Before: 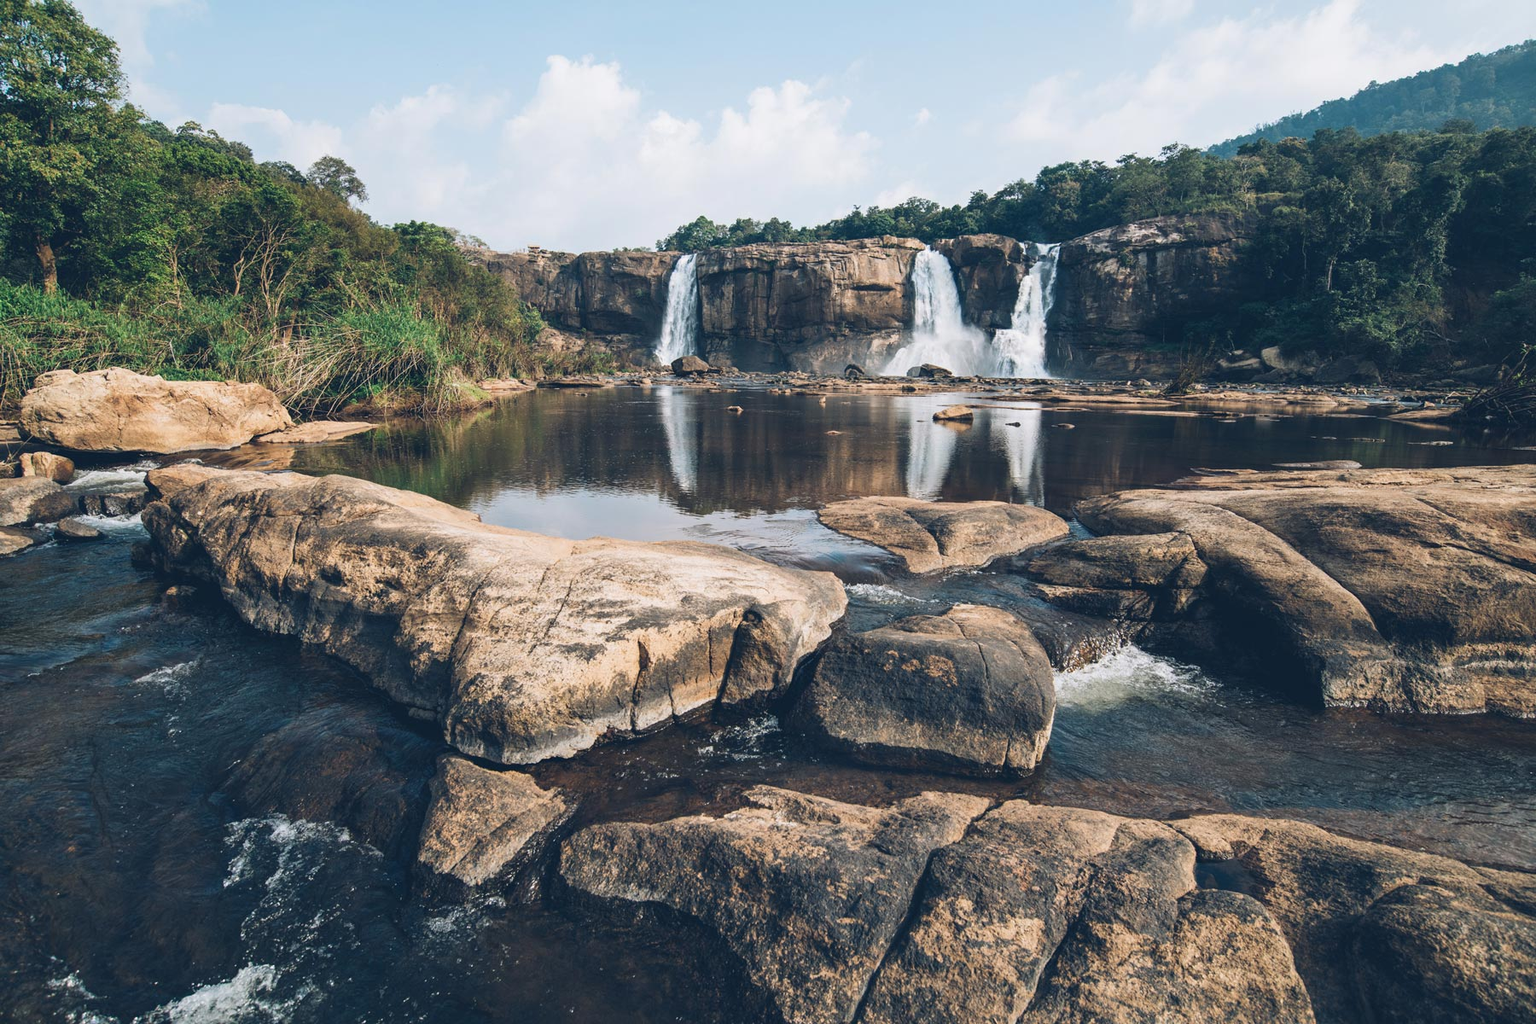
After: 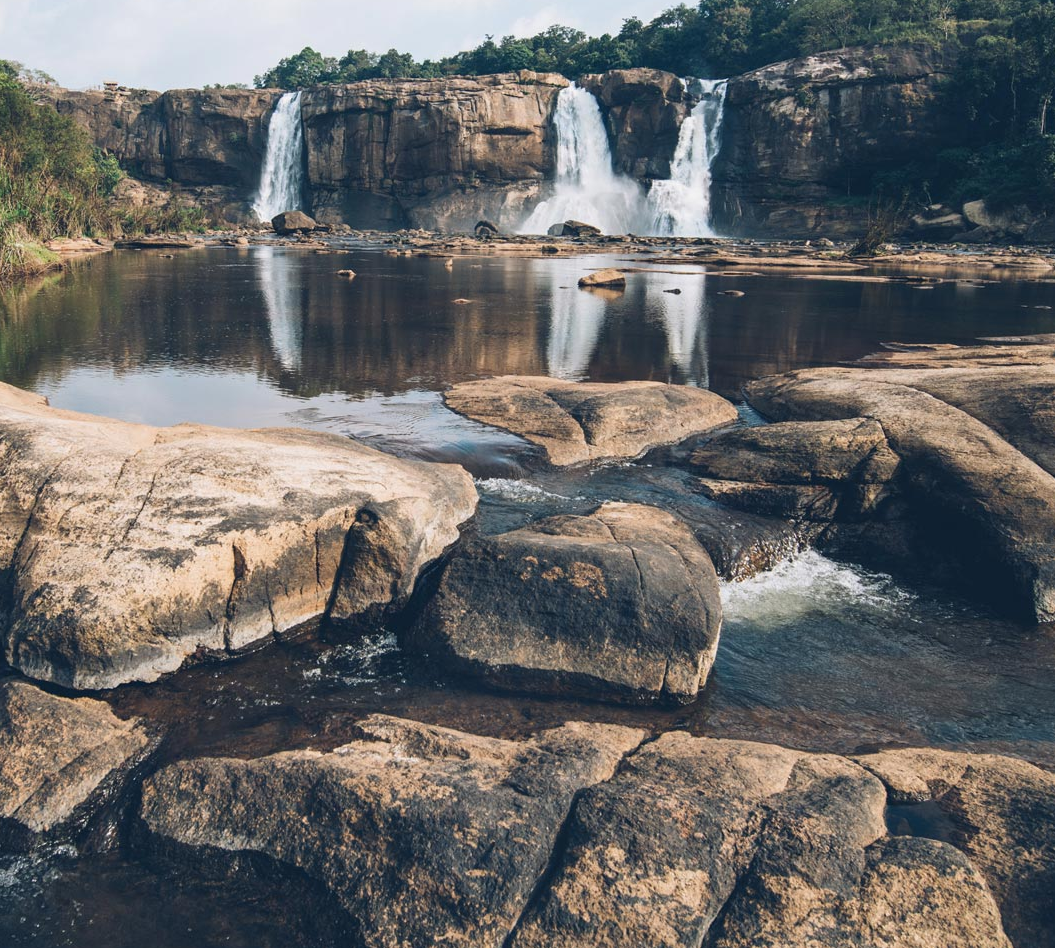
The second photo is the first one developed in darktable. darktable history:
crop and rotate: left 28.639%, top 17.208%, right 12.71%, bottom 3.731%
